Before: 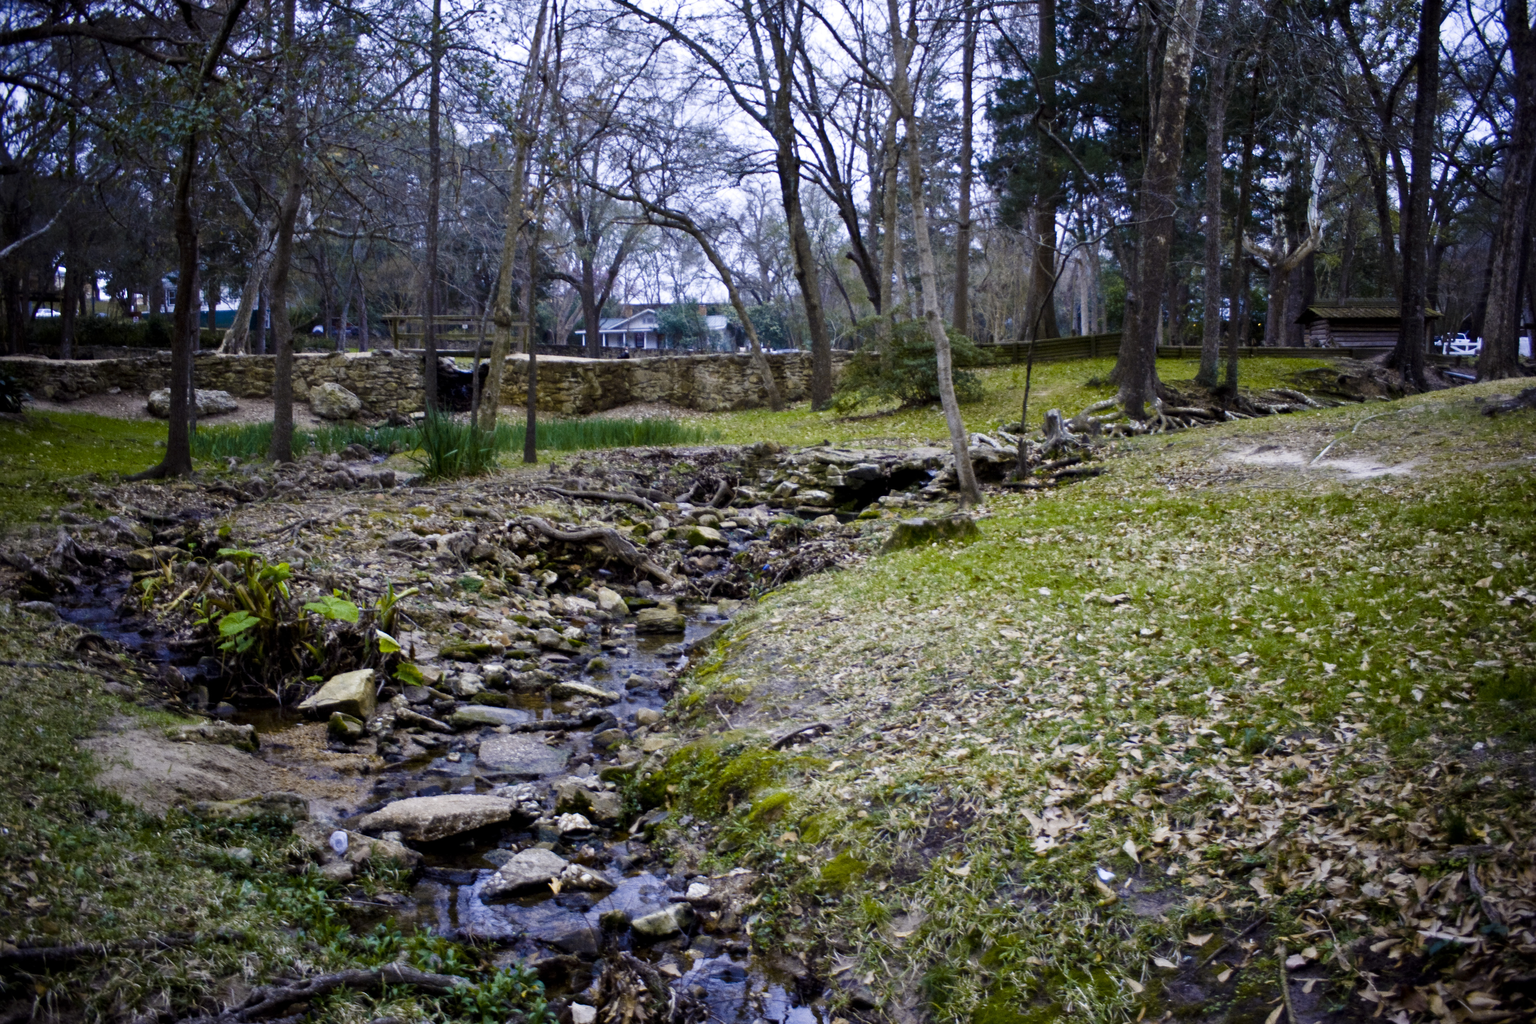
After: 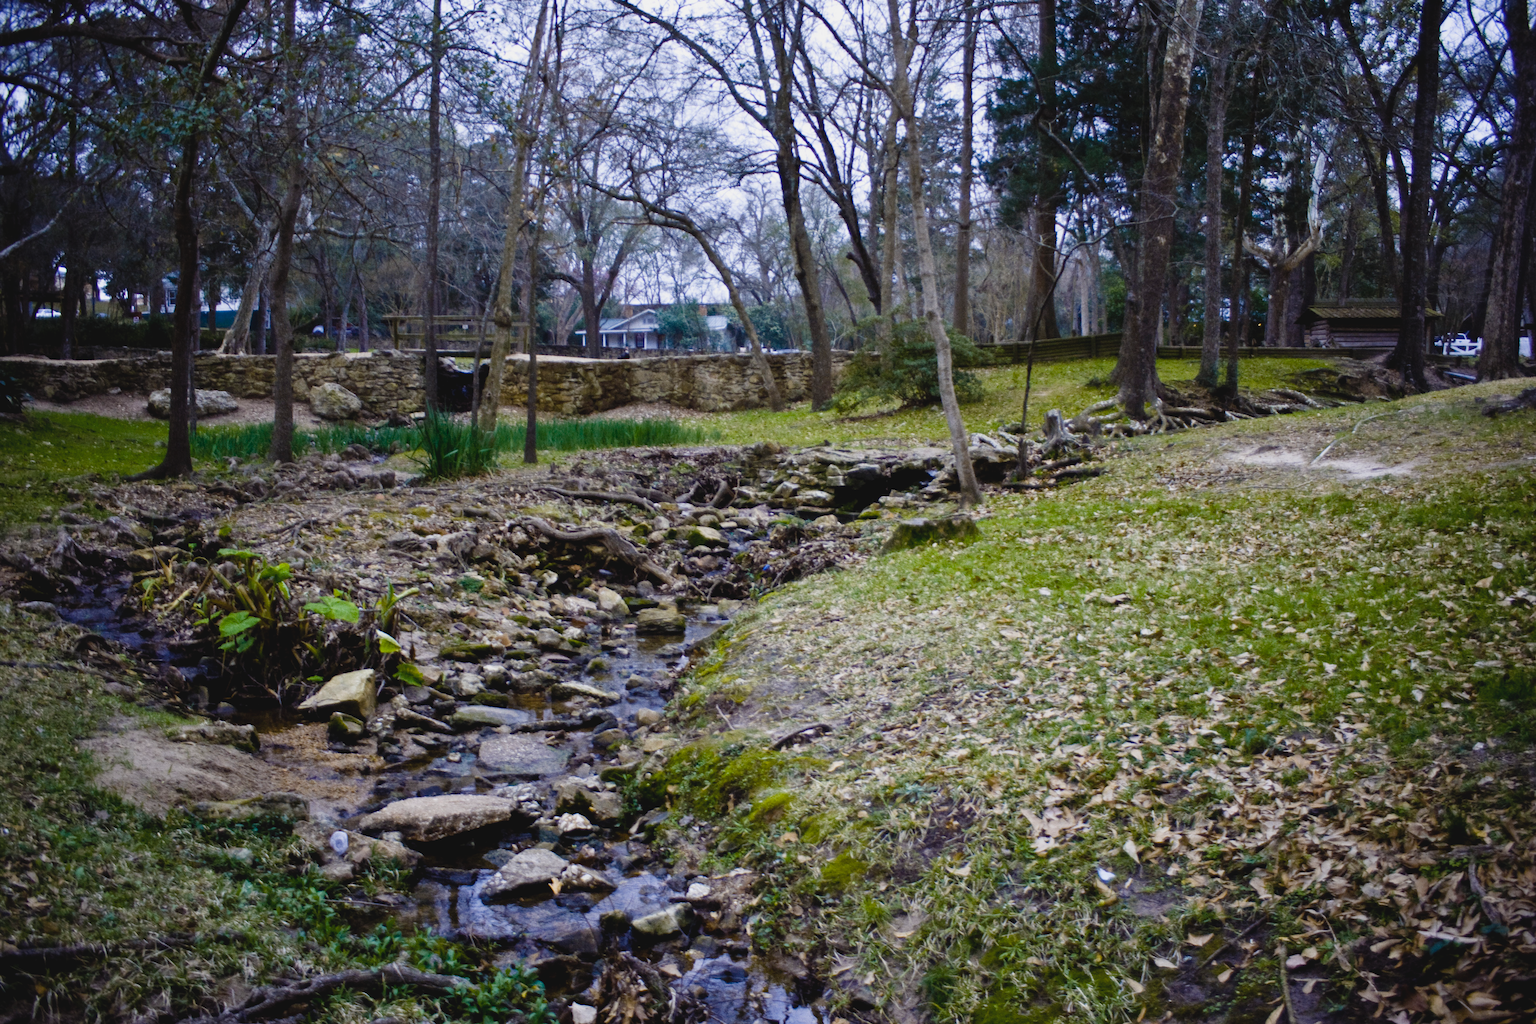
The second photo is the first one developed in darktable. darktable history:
contrast brightness saturation: contrast -0.1, saturation -0.083
